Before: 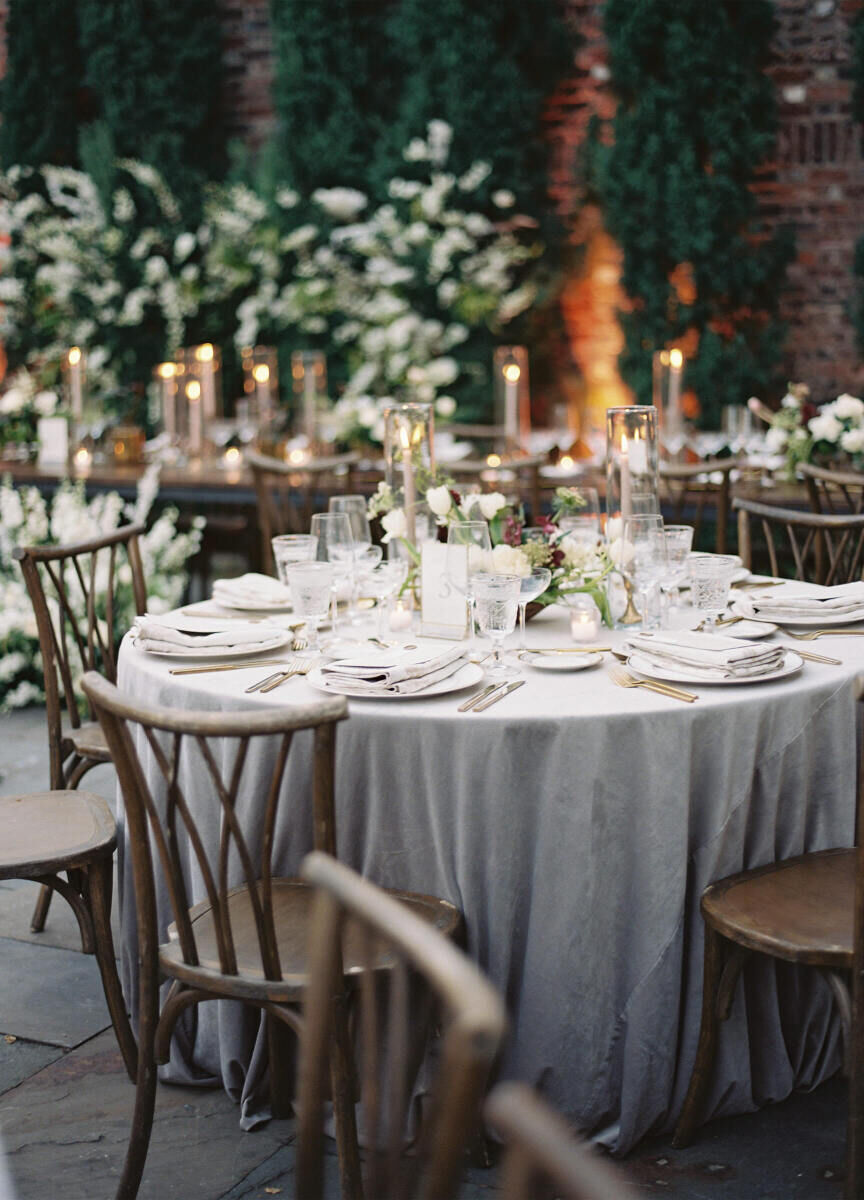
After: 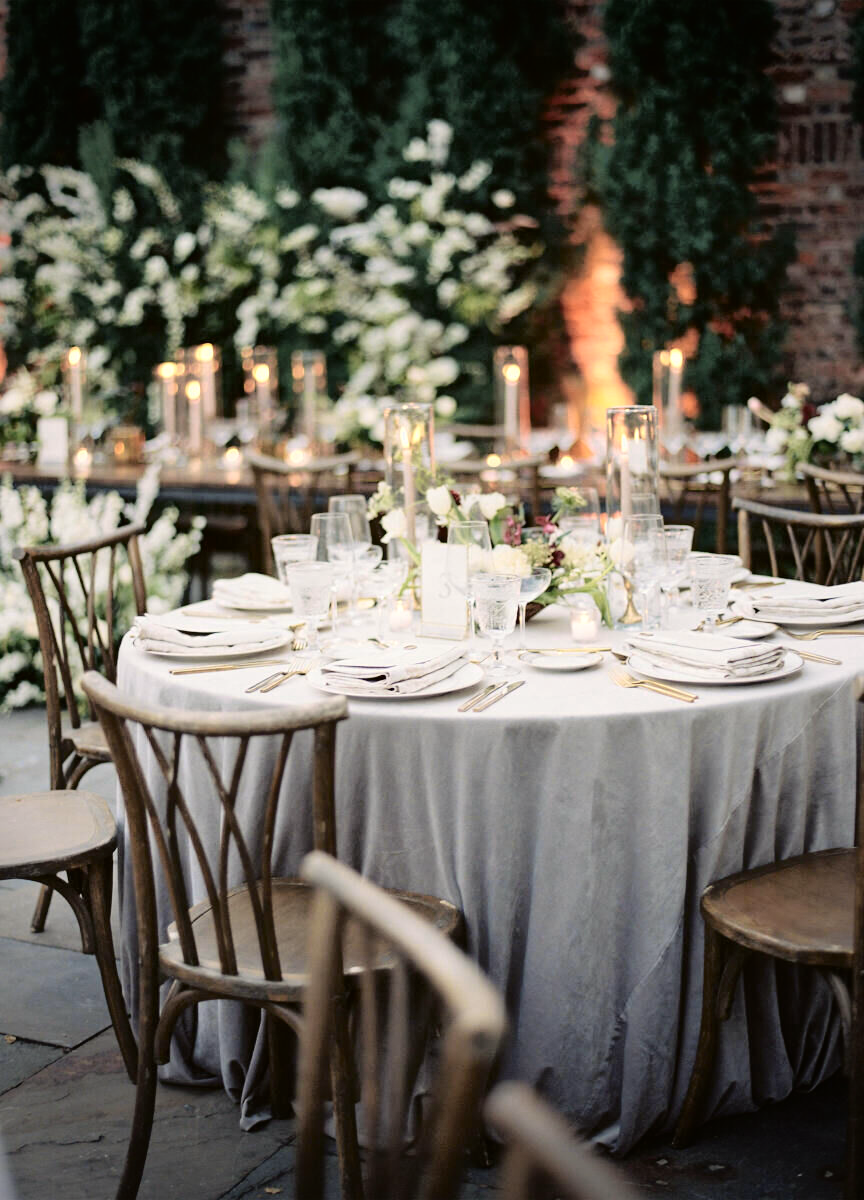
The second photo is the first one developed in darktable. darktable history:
tone curve: curves: ch0 [(0, 0.01) (0.058, 0.039) (0.159, 0.117) (0.282, 0.327) (0.45, 0.534) (0.676, 0.751) (0.89, 0.919) (1, 1)]; ch1 [(0, 0) (0.094, 0.081) (0.285, 0.299) (0.385, 0.403) (0.447, 0.455) (0.495, 0.496) (0.544, 0.552) (0.589, 0.612) (0.722, 0.728) (1, 1)]; ch2 [(0, 0) (0.257, 0.217) (0.43, 0.421) (0.498, 0.507) (0.531, 0.544) (0.56, 0.579) (0.625, 0.642) (1, 1)], color space Lab, independent channels, preserve colors none
tone equalizer: -8 EV -1.84 EV, -7 EV -1.19 EV, -6 EV -1.61 EV
color zones: curves: ch0 [(0, 0.558) (0.143, 0.559) (0.286, 0.529) (0.429, 0.505) (0.571, 0.5) (0.714, 0.5) (0.857, 0.5) (1, 0.558)]; ch1 [(0, 0.469) (0.01, 0.469) (0.12, 0.446) (0.248, 0.469) (0.5, 0.5) (0.748, 0.5) (0.99, 0.469) (1, 0.469)], mix 38.97%
vignetting: fall-off start 77.12%, fall-off radius 26.74%, saturation 0.052, width/height ratio 0.971
